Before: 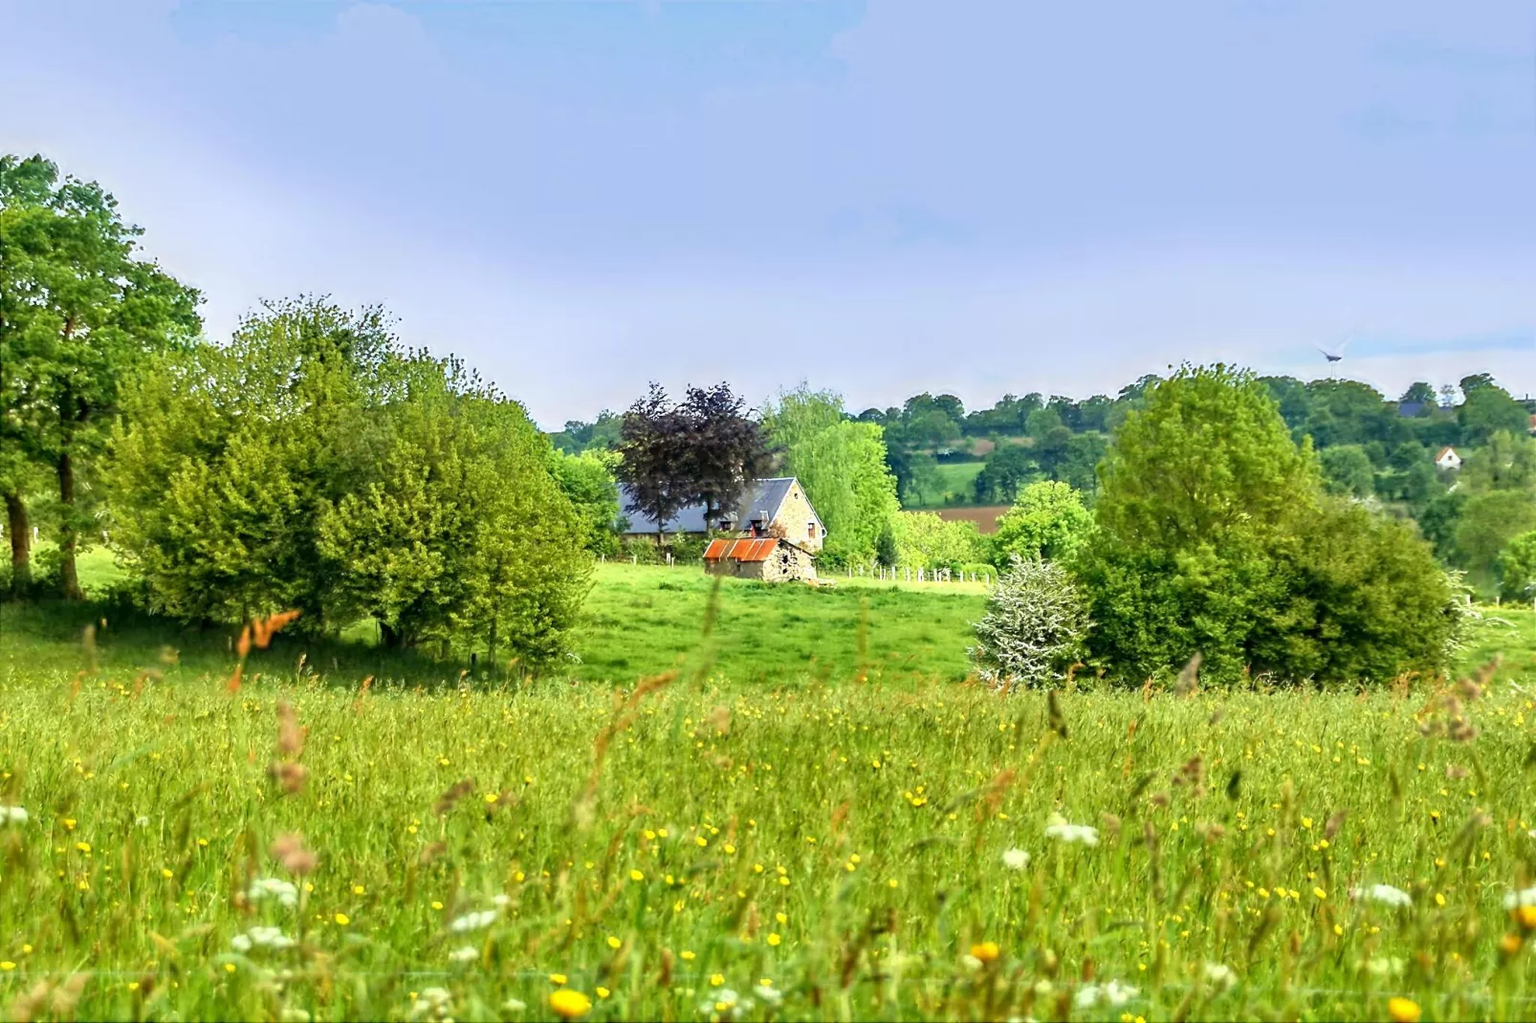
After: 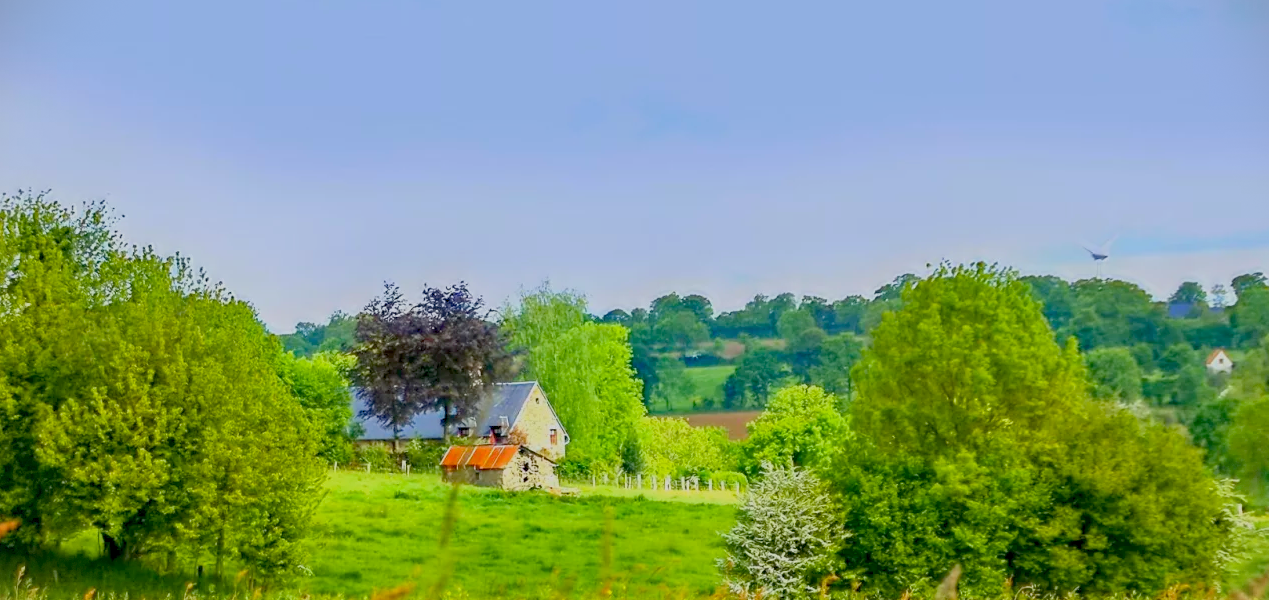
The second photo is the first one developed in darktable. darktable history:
color balance rgb: power › luminance 3.28%, power › hue 232.51°, global offset › luminance -0.292%, global offset › hue 259.69°, linear chroma grading › global chroma 14.651%, perceptual saturation grading › global saturation 1.625%, perceptual saturation grading › highlights -2.112%, perceptual saturation grading › mid-tones 4.032%, perceptual saturation grading › shadows 8.06%, global vibrance 24.38%, contrast -24.394%
crop: left 18.42%, top 11.089%, right 2.554%, bottom 32.791%
vignetting: fall-off start 97.21%, brightness -0.69, width/height ratio 1.182, dithering 8-bit output
